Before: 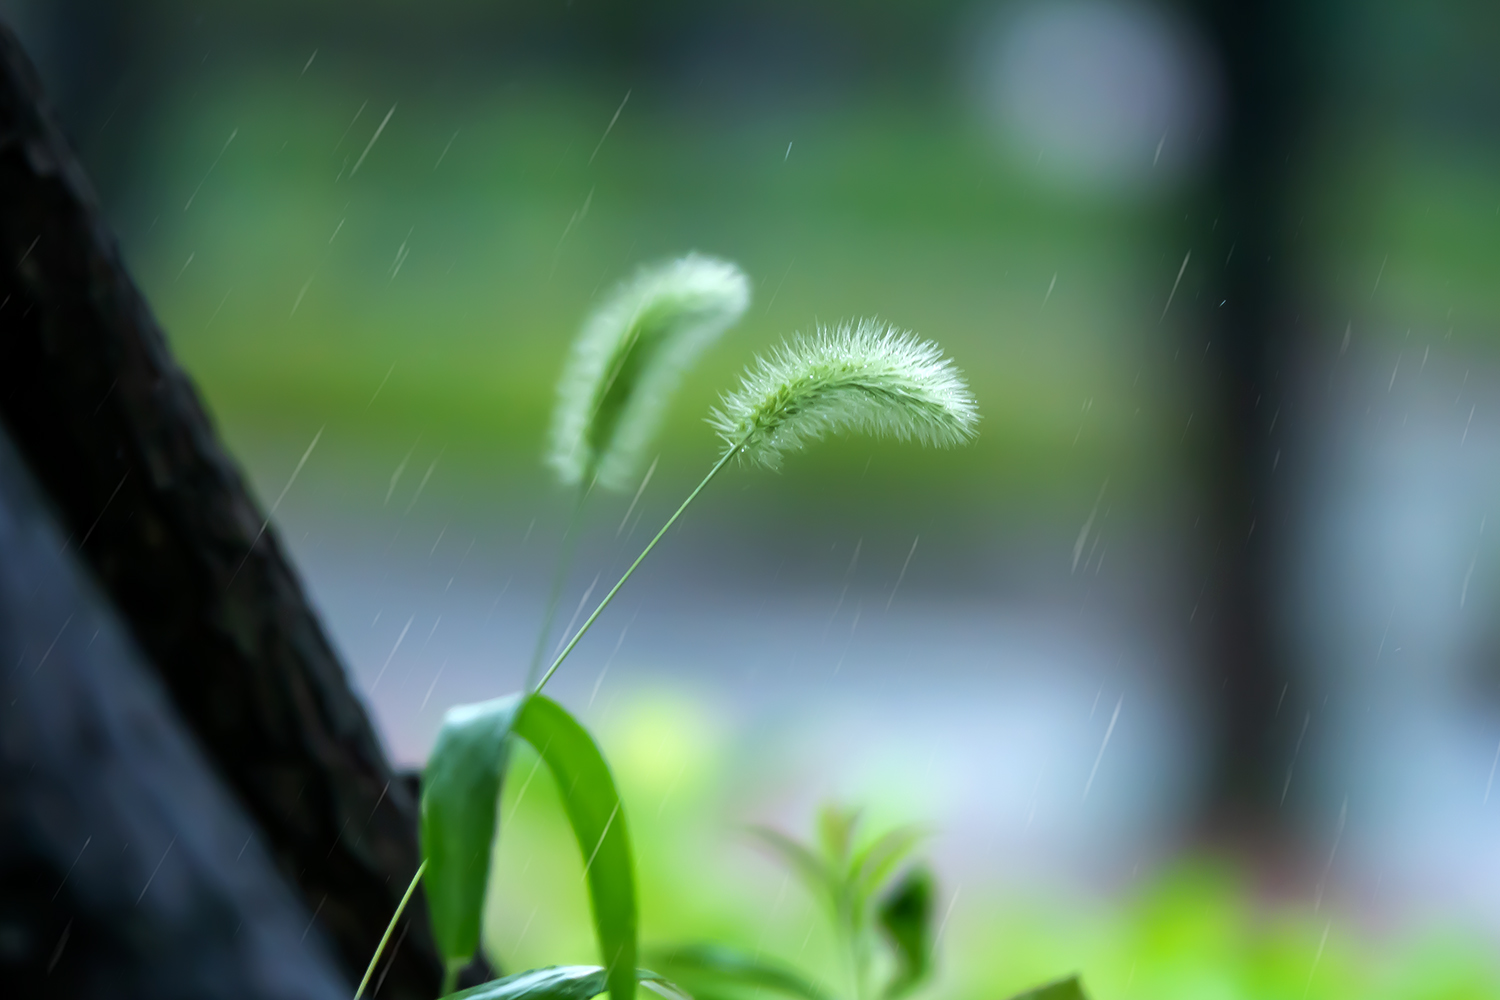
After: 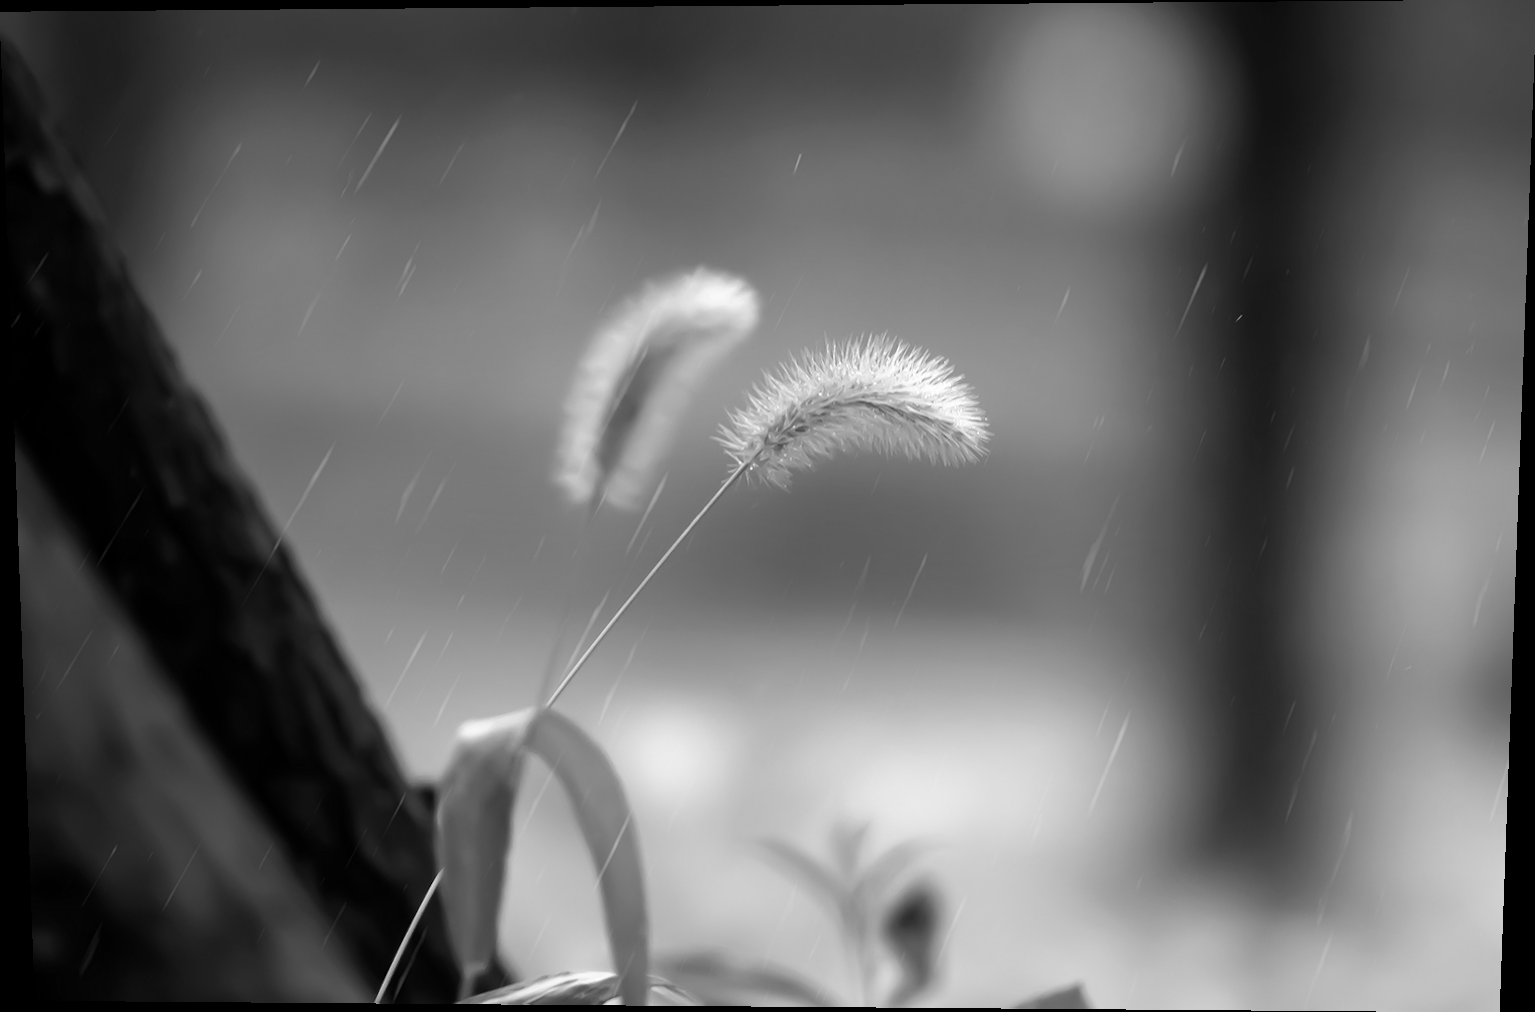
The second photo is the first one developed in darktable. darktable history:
monochrome: on, module defaults
color balance rgb: shadows lift › chroma 11.71%, shadows lift › hue 133.46°, highlights gain › chroma 4%, highlights gain › hue 200.2°, perceptual saturation grading › global saturation 18.05%
rotate and perspective: lens shift (vertical) 0.048, lens shift (horizontal) -0.024, automatic cropping off
